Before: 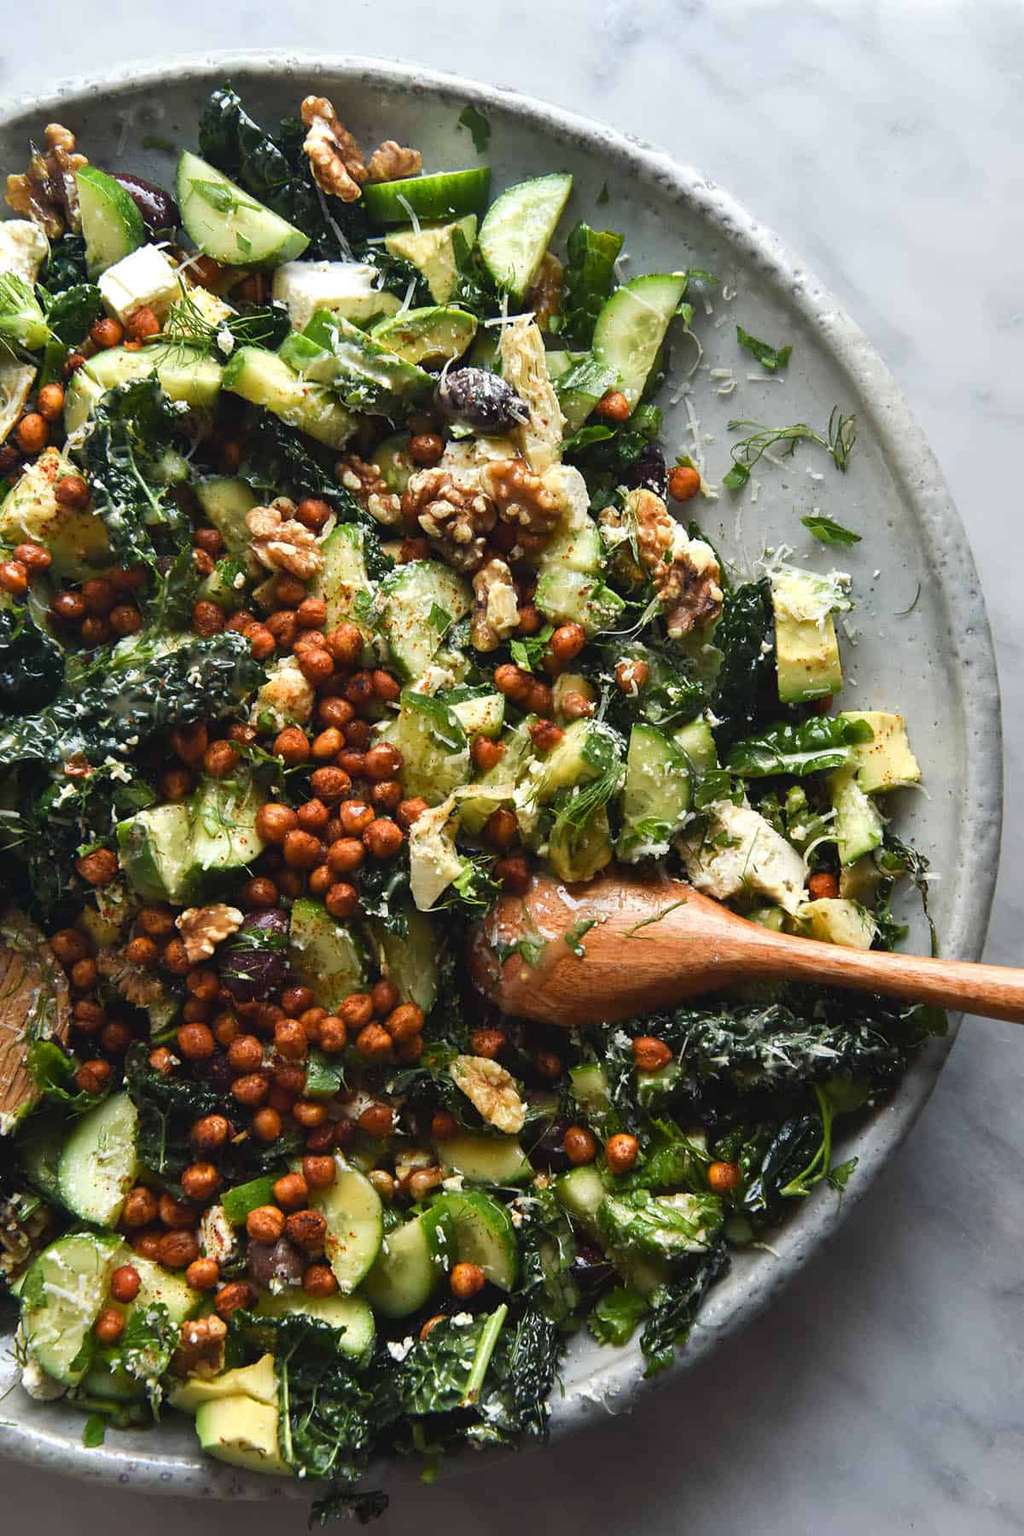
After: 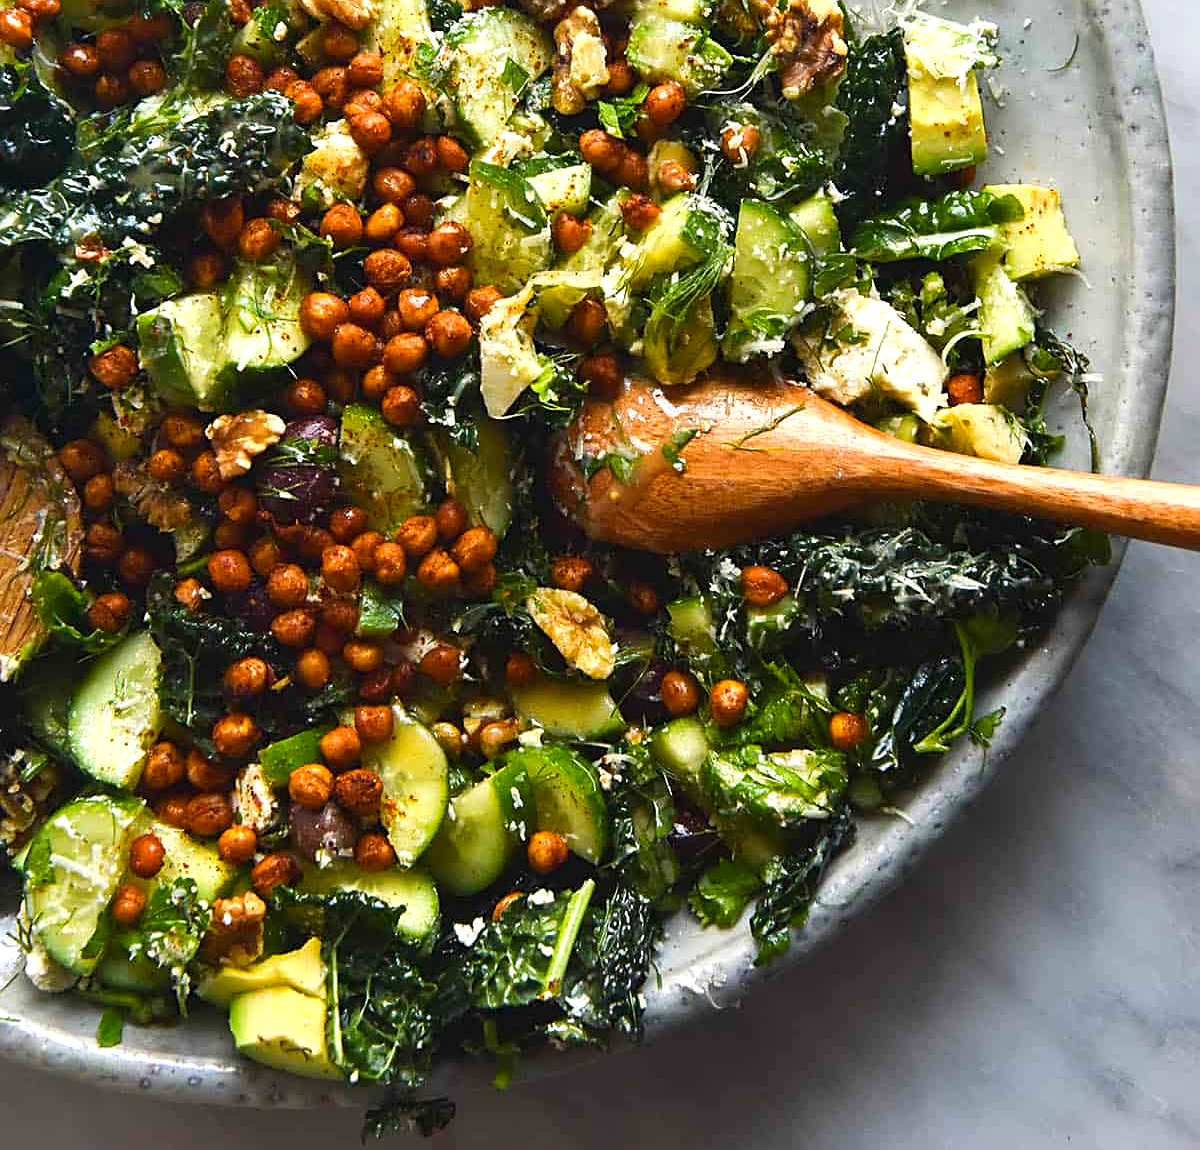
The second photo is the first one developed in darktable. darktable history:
crop and rotate: top 36.096%
color balance rgb: highlights gain › chroma 0.114%, highlights gain › hue 332.29°, linear chroma grading › global chroma 15.222%, perceptual saturation grading › global saturation 0.39%, perceptual brilliance grading › global brilliance 9.193%, global vibrance 20%
contrast brightness saturation: contrast 0.071
sharpen: on, module defaults
